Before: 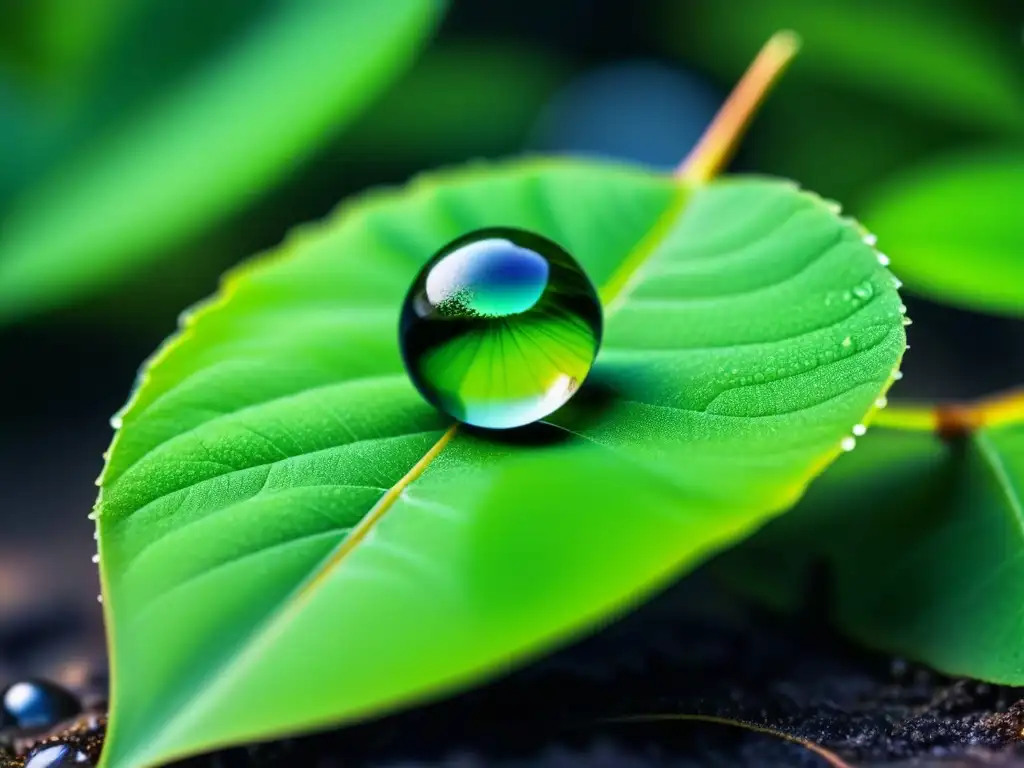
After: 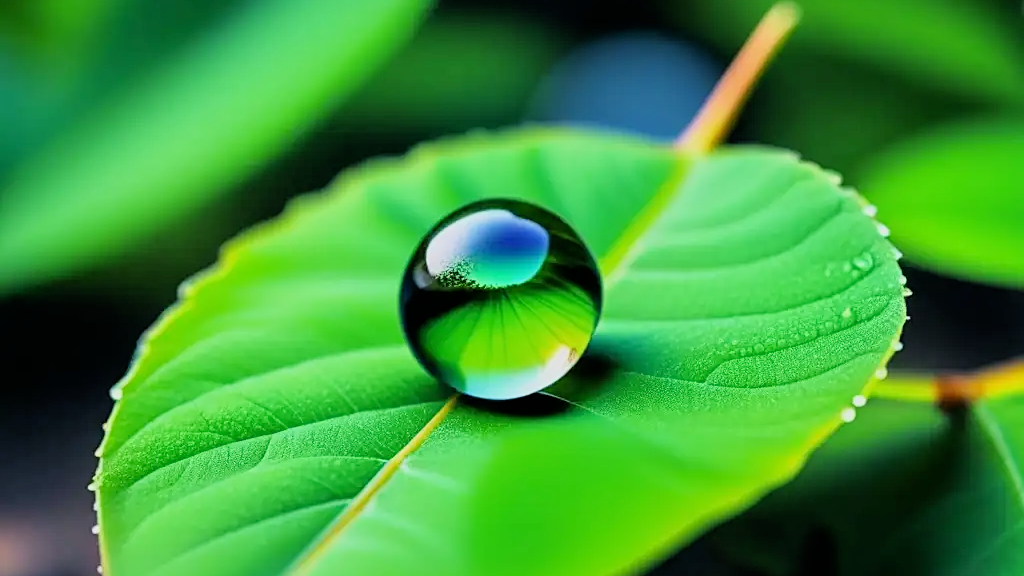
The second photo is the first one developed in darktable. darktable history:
crop: top 3.857%, bottom 21.132%
filmic rgb: black relative exposure -7.65 EV, white relative exposure 4.56 EV, hardness 3.61, color science v6 (2022)
sharpen: on, module defaults
tone equalizer: -8 EV -1.84 EV, -7 EV -1.16 EV, -6 EV -1.62 EV, smoothing diameter 25%, edges refinement/feathering 10, preserve details guided filter
exposure: exposure 0.496 EV, compensate highlight preservation false
